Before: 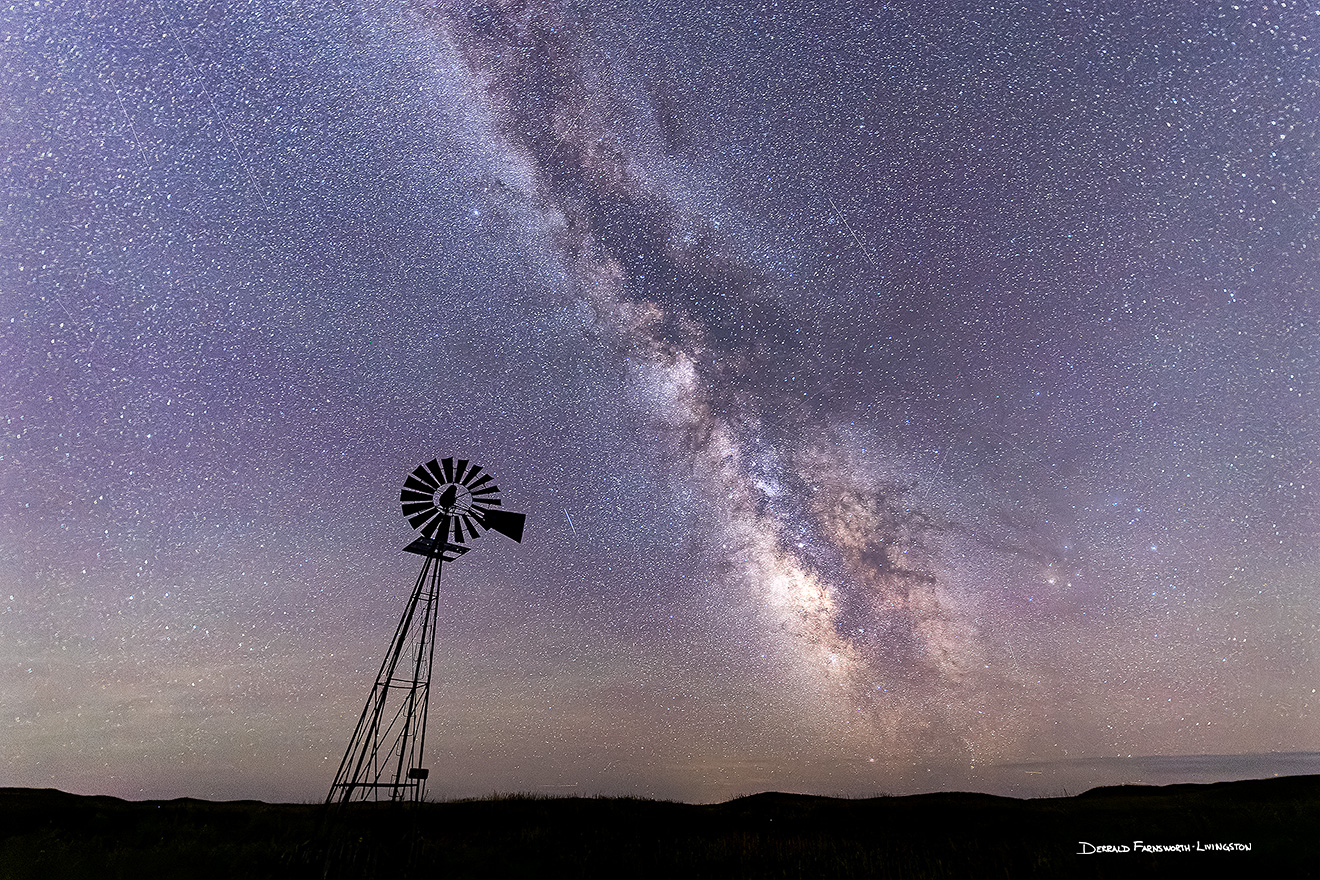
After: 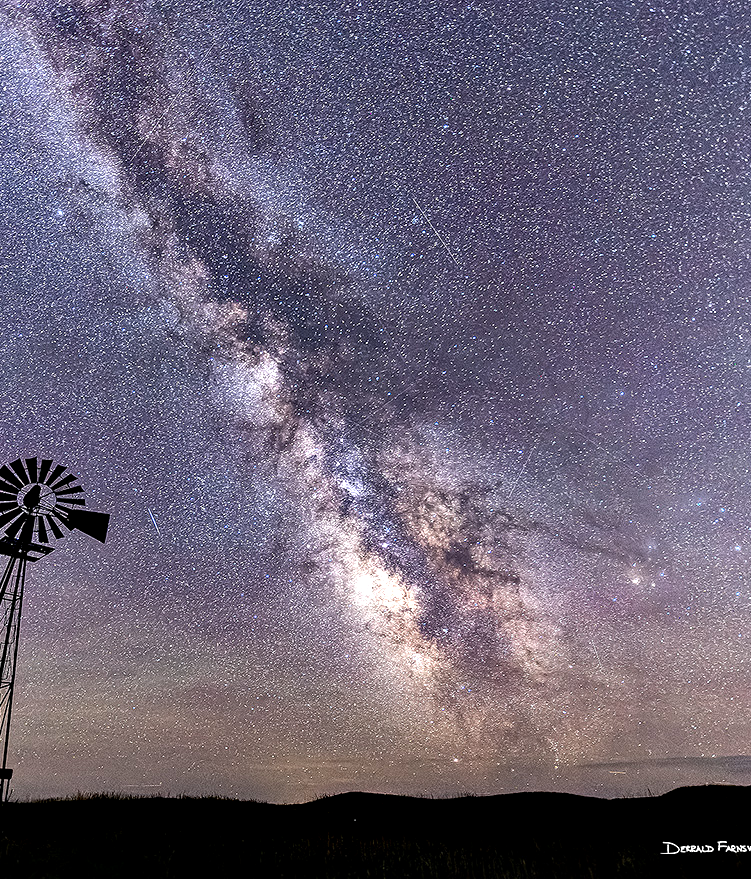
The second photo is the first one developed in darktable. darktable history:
contrast equalizer: octaves 7, y [[0.6 ×6], [0.55 ×6], [0 ×6], [0 ×6], [0 ×6]]
local contrast: detail 130%
crop: left 31.54%, top 0.008%, right 11.538%
